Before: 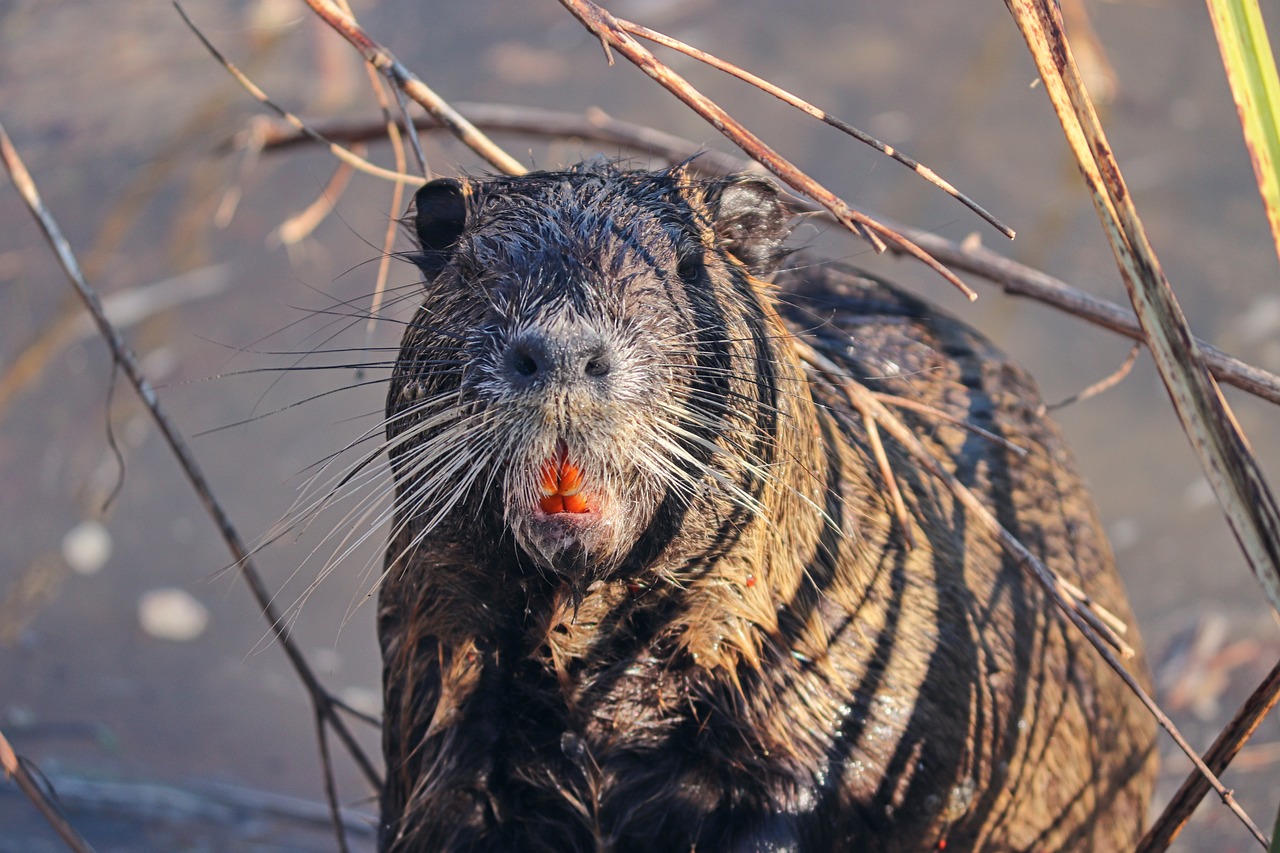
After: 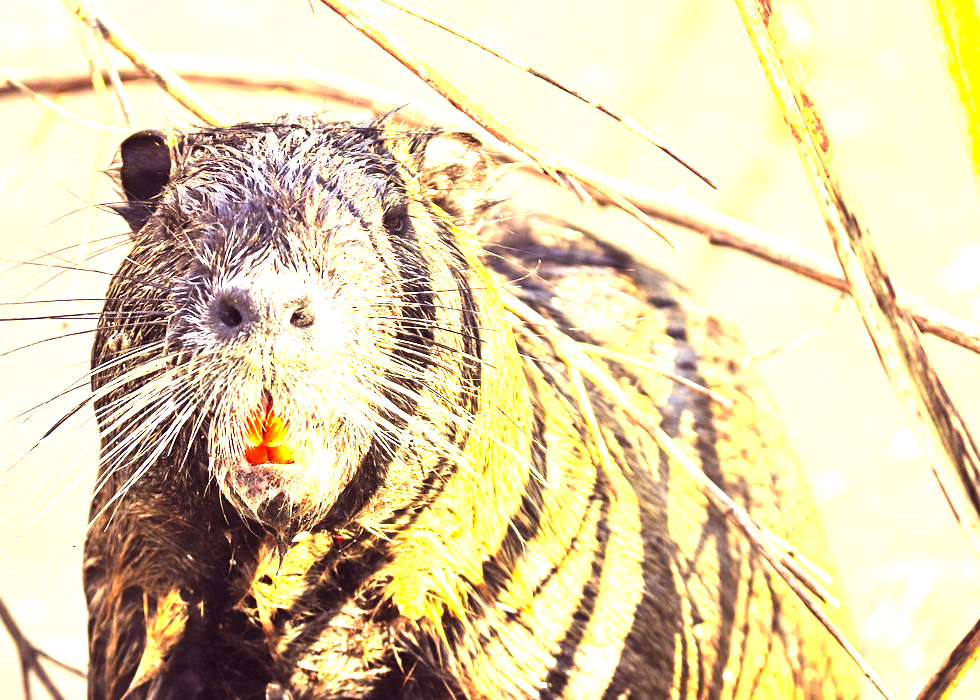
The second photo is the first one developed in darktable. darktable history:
vignetting: fall-off start 100%, brightness 0.05, saturation 0
exposure: exposure 2 EV, compensate highlight preservation false
color correction: highlights a* 10.12, highlights b* 39.04, shadows a* 14.62, shadows b* 3.37
crop: left 23.095%, top 5.827%, bottom 11.854%
tone equalizer: -8 EV -1.08 EV, -7 EV -1.01 EV, -6 EV -0.867 EV, -5 EV -0.578 EV, -3 EV 0.578 EV, -2 EV 0.867 EV, -1 EV 1.01 EV, +0 EV 1.08 EV, edges refinement/feathering 500, mask exposure compensation -1.57 EV, preserve details no
